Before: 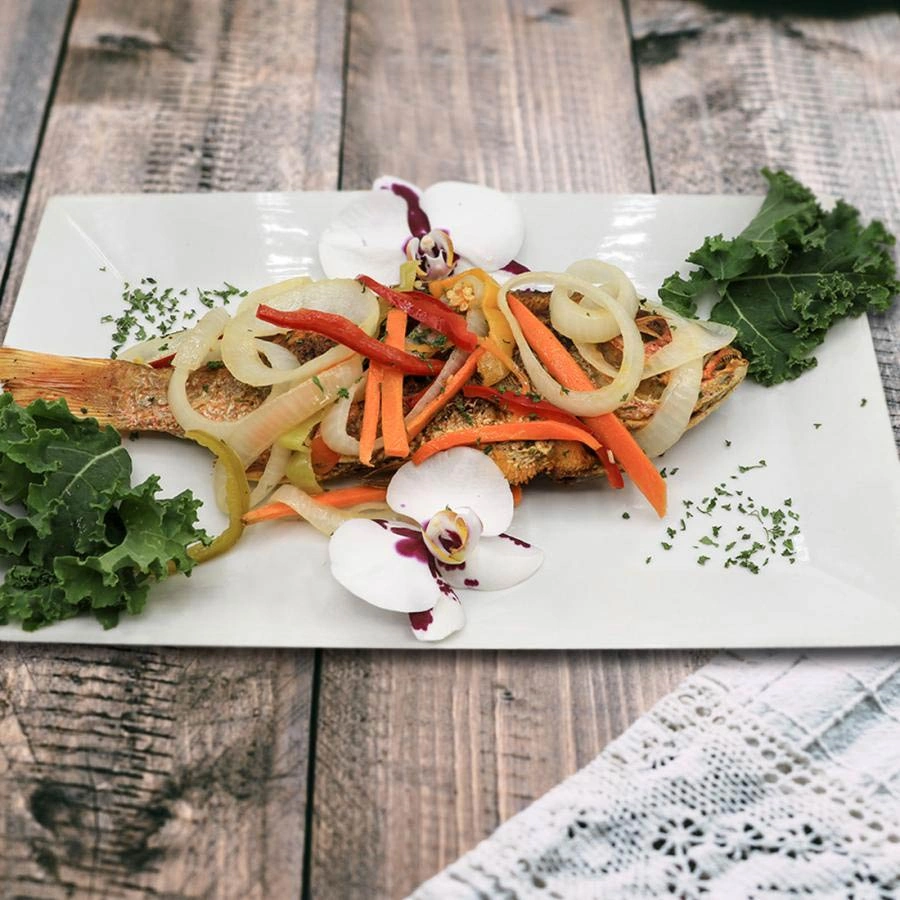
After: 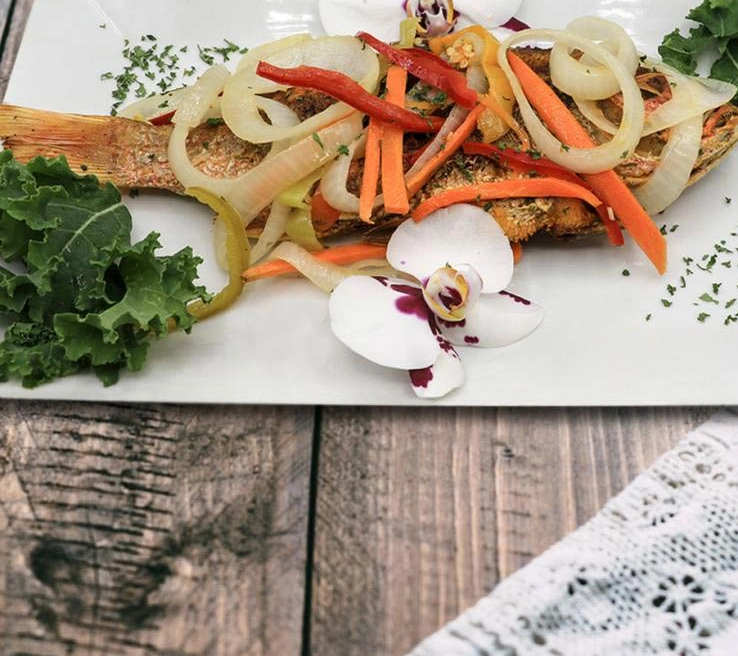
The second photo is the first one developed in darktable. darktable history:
crop: top 27.007%, right 17.978%
